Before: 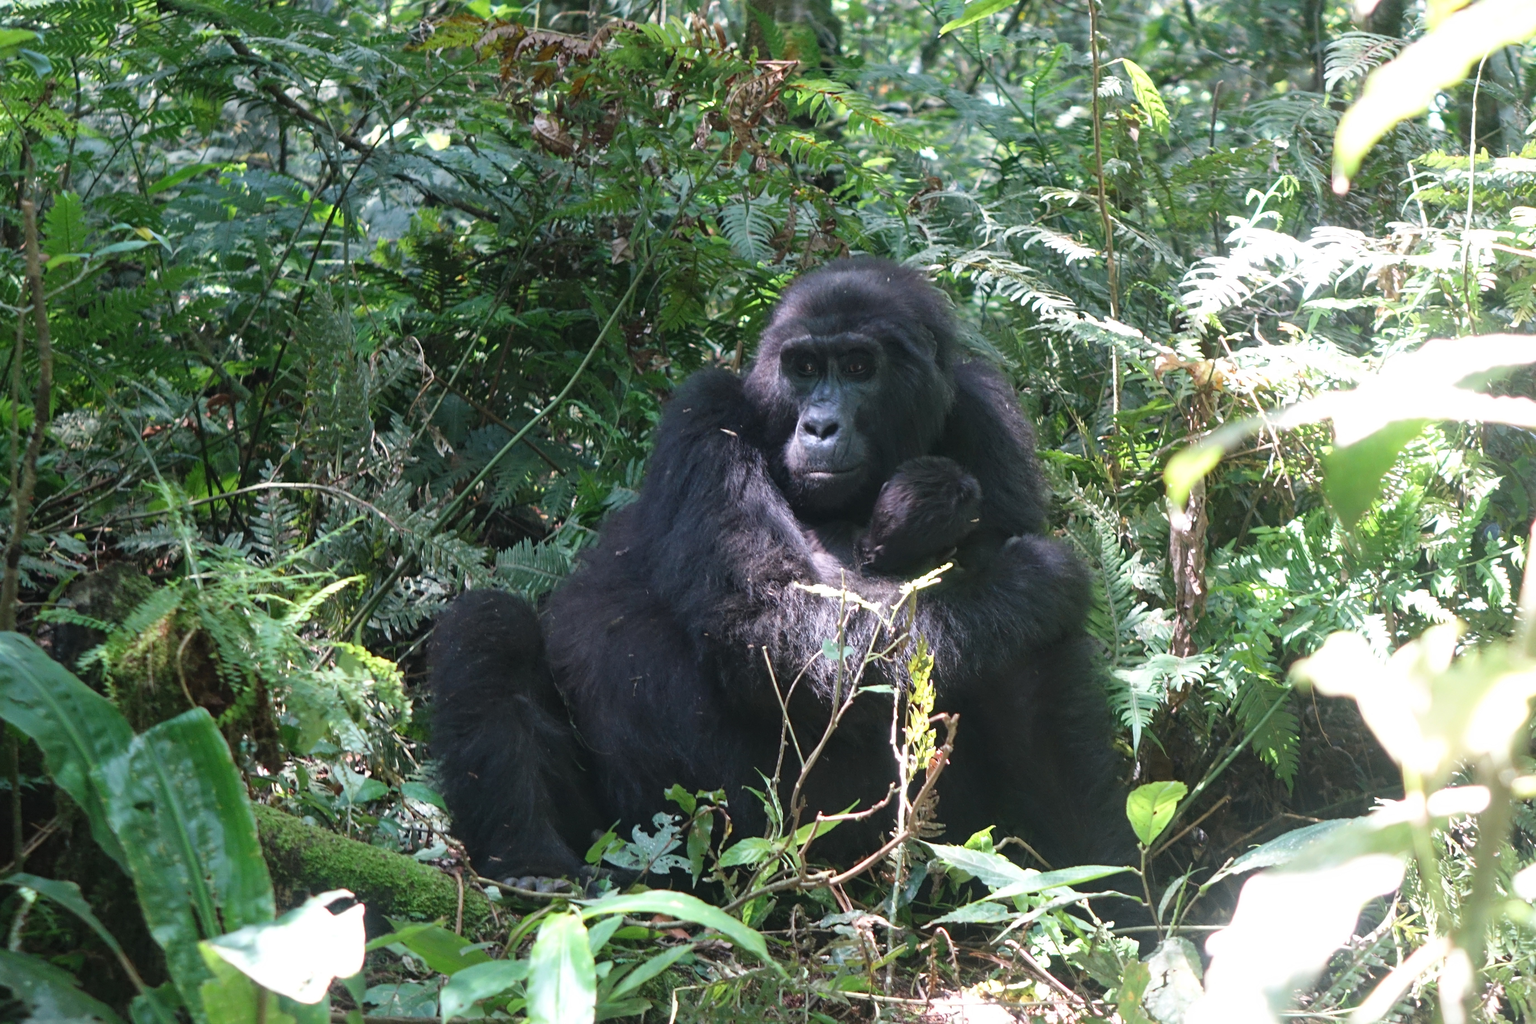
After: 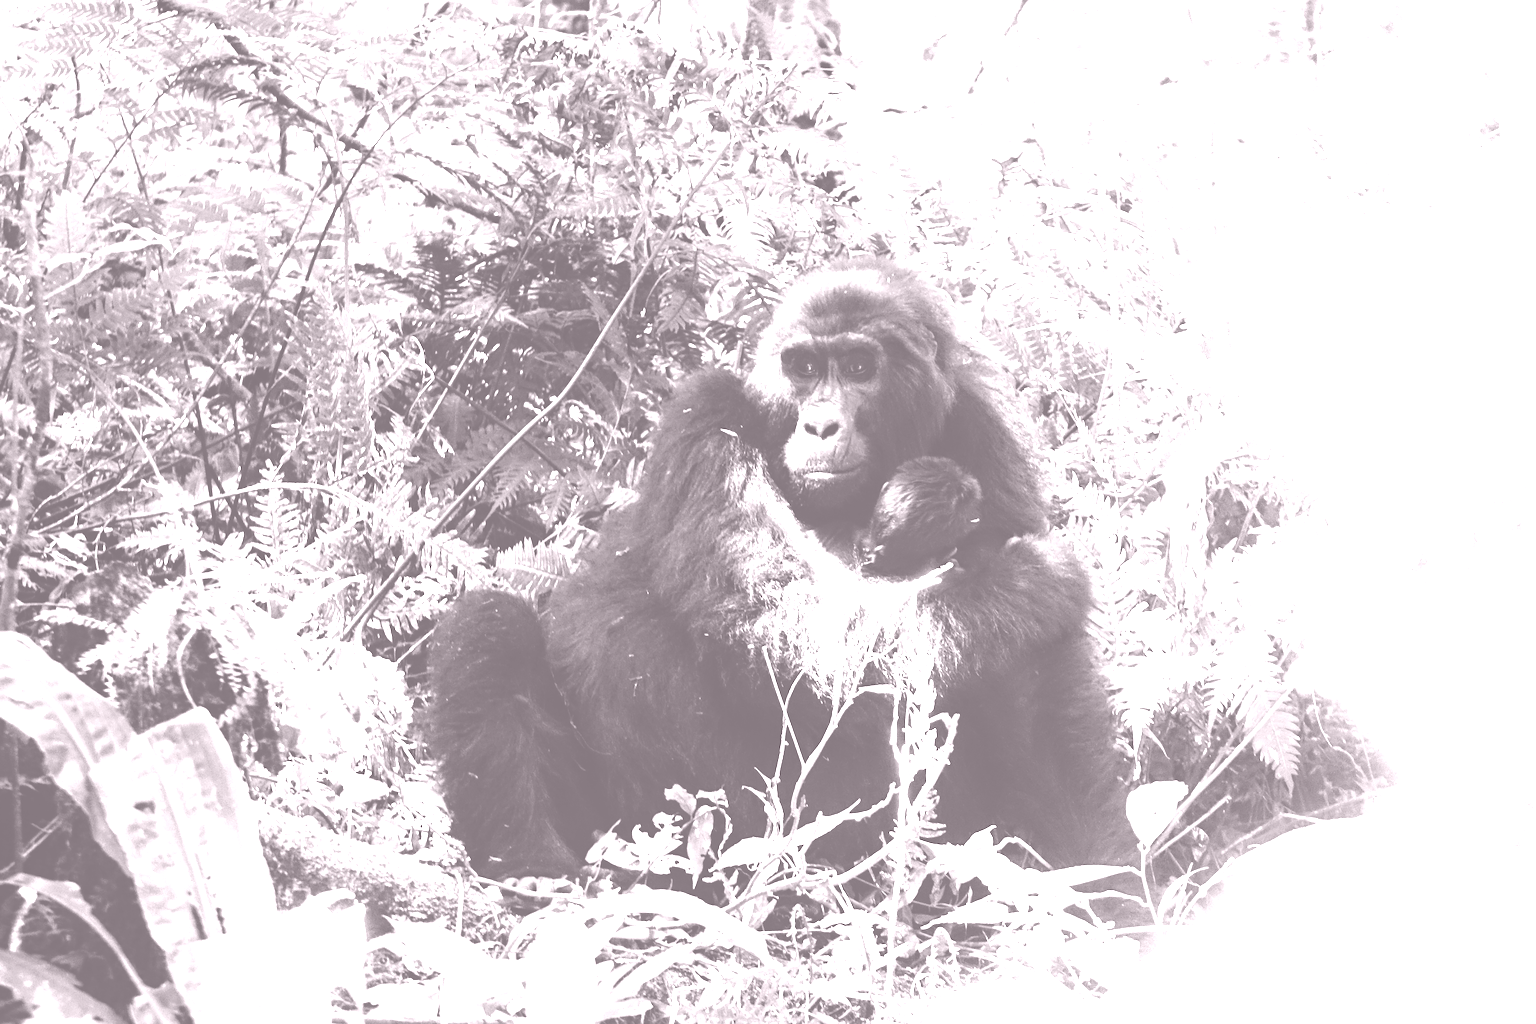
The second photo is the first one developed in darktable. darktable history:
colorize: hue 25.2°, saturation 83%, source mix 82%, lightness 79%, version 1
color correction: highlights a* -0.482, highlights b* 9.48, shadows a* -9.48, shadows b* 0.803
rgb curve: curves: ch0 [(0, 0) (0.21, 0.15) (0.24, 0.21) (0.5, 0.75) (0.75, 0.96) (0.89, 0.99) (1, 1)]; ch1 [(0, 0.02) (0.21, 0.13) (0.25, 0.2) (0.5, 0.67) (0.75, 0.9) (0.89, 0.97) (1, 1)]; ch2 [(0, 0.02) (0.21, 0.13) (0.25, 0.2) (0.5, 0.67) (0.75, 0.9) (0.89, 0.97) (1, 1)], compensate middle gray true
shadows and highlights: shadows -40.15, highlights 62.88, soften with gaussian
